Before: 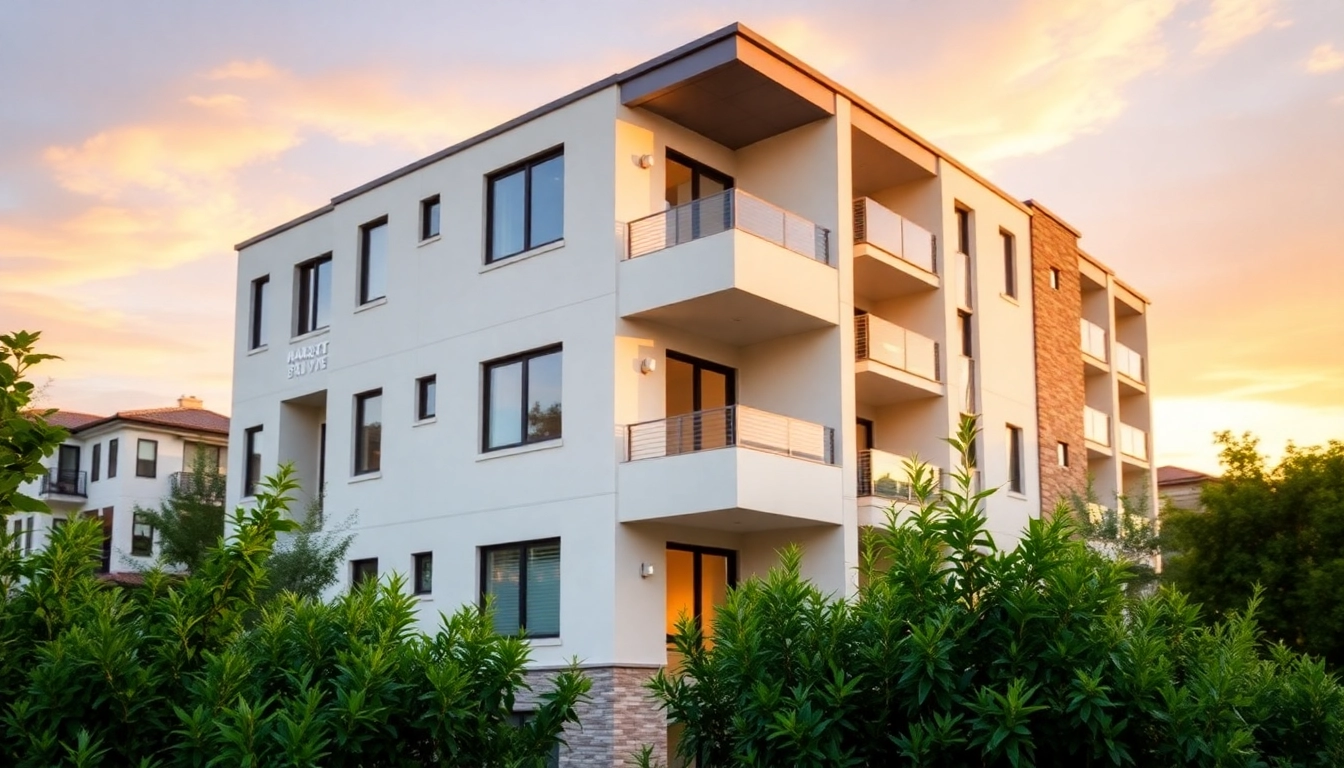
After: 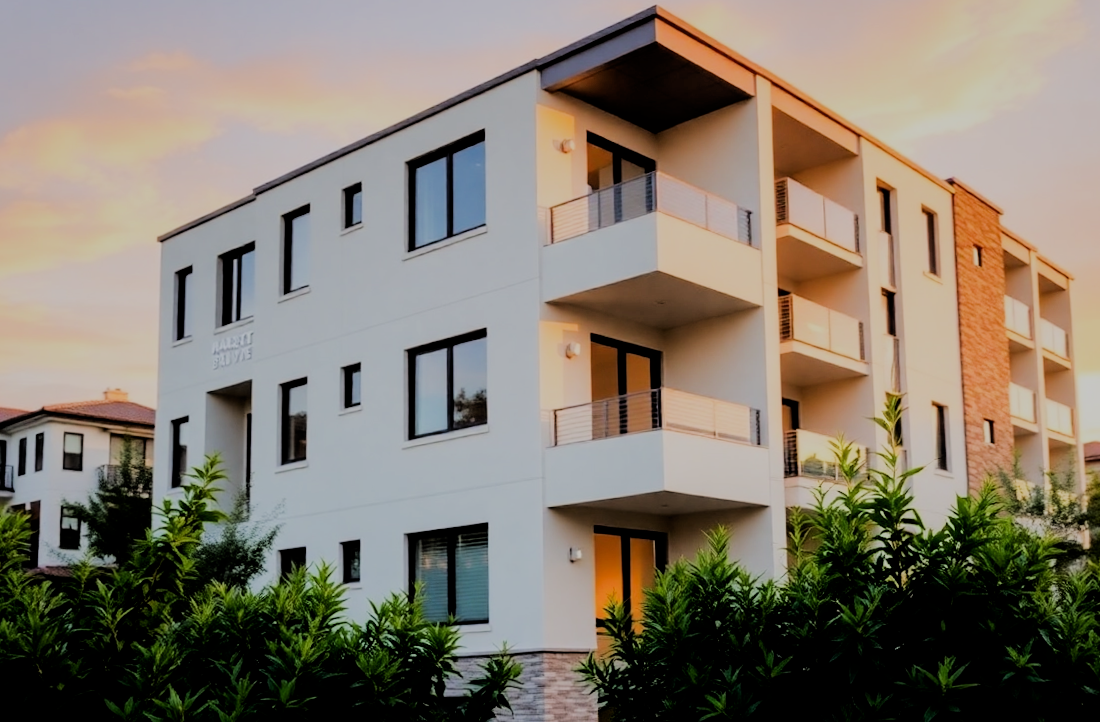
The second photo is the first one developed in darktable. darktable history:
shadows and highlights: shadows -20, white point adjustment -2, highlights -35
filmic rgb: black relative exposure -3.21 EV, white relative exposure 7.02 EV, hardness 1.46, contrast 1.35
crop and rotate: angle 1°, left 4.281%, top 0.642%, right 11.383%, bottom 2.486%
